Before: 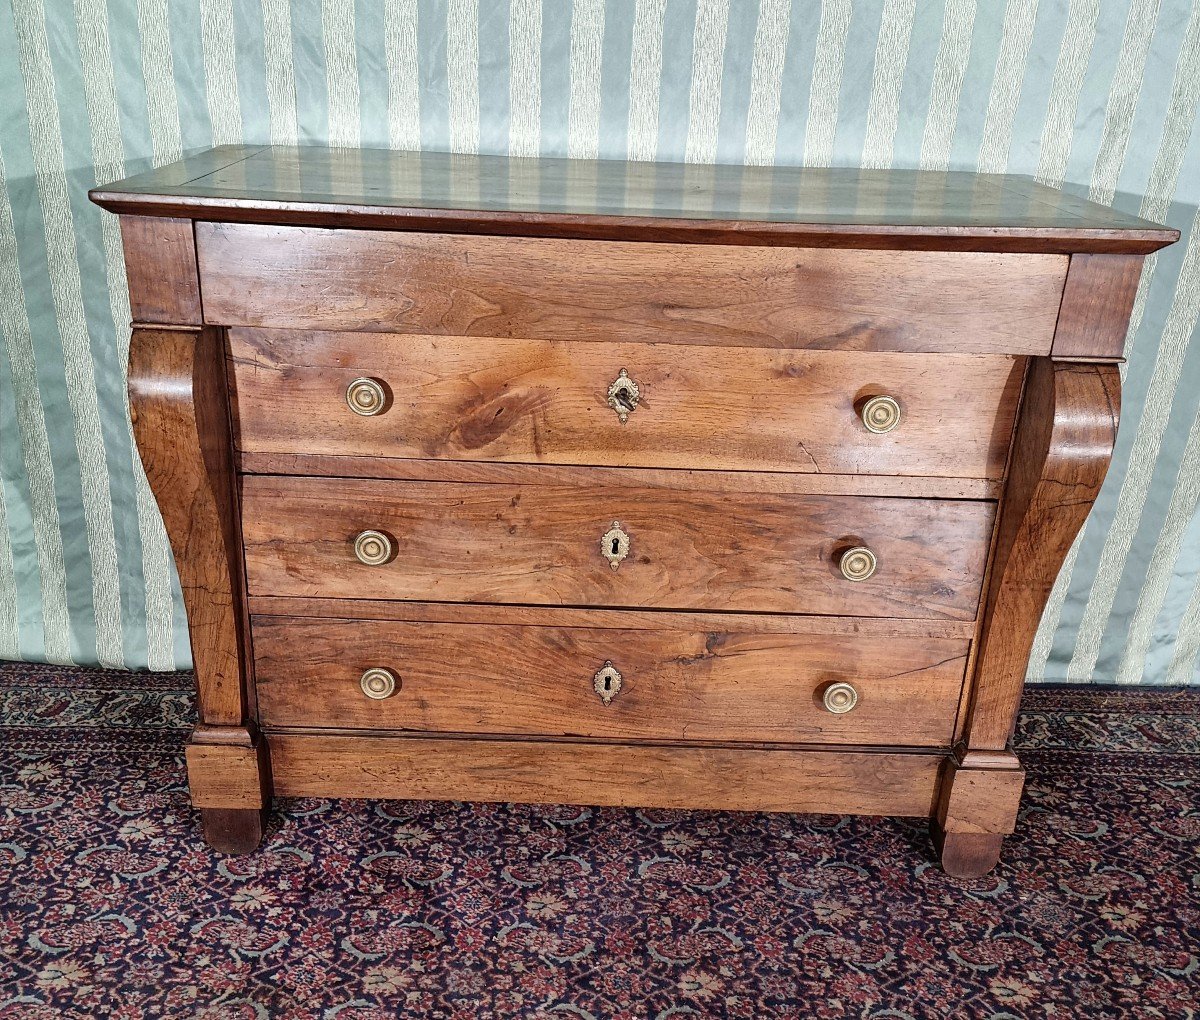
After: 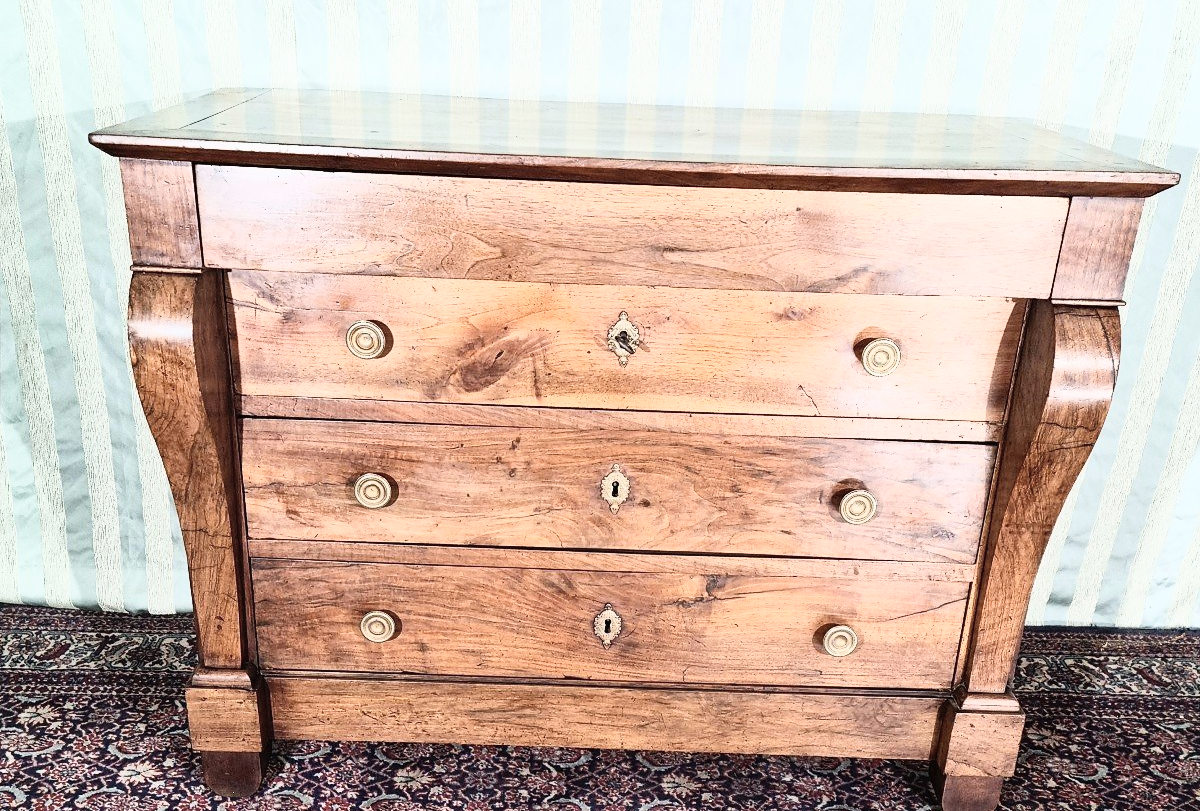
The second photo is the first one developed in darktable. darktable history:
shadows and highlights: shadows -62.75, white point adjustment -5.19, highlights 59.71
base curve: curves: ch0 [(0, 0) (0.74, 0.67) (1, 1)]
crop and rotate: top 5.662%, bottom 14.809%
contrast brightness saturation: contrast 0.386, brightness 0.522
